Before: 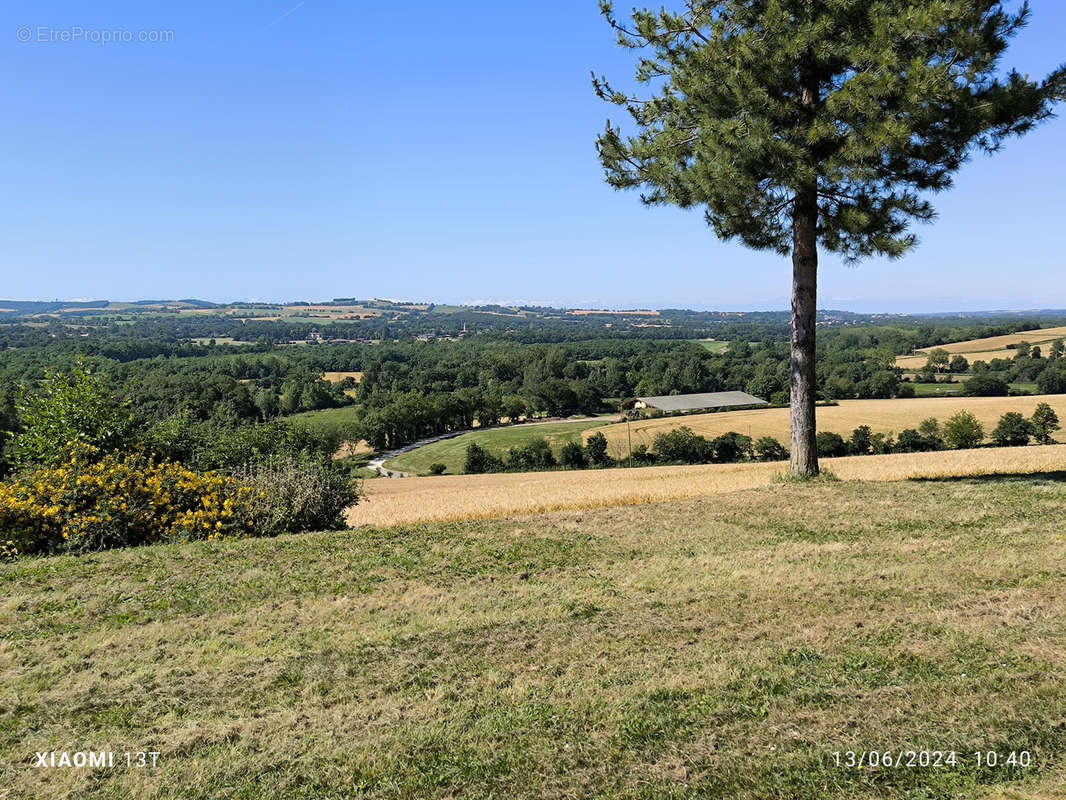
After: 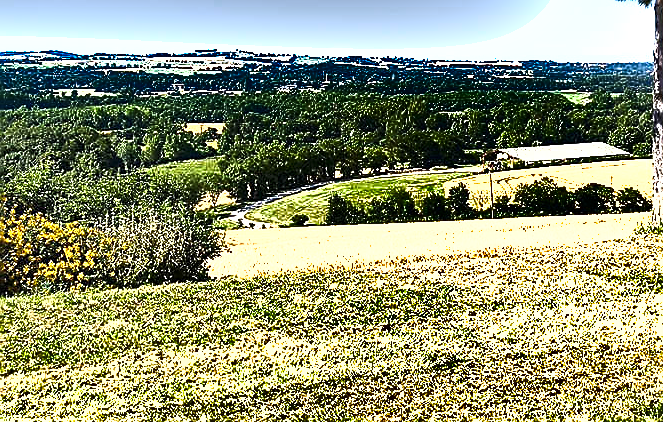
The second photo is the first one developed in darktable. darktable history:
sharpen: radius 1.365, amount 1.263, threshold 0.754
shadows and highlights: shadows 20.86, highlights -81.89, soften with gaussian
color correction: highlights b* 0.041, saturation 1.11
crop: left 13.004%, top 31.179%, right 24.713%, bottom 15.951%
exposure: black level correction 0, exposure 1.692 EV, compensate highlight preservation false
